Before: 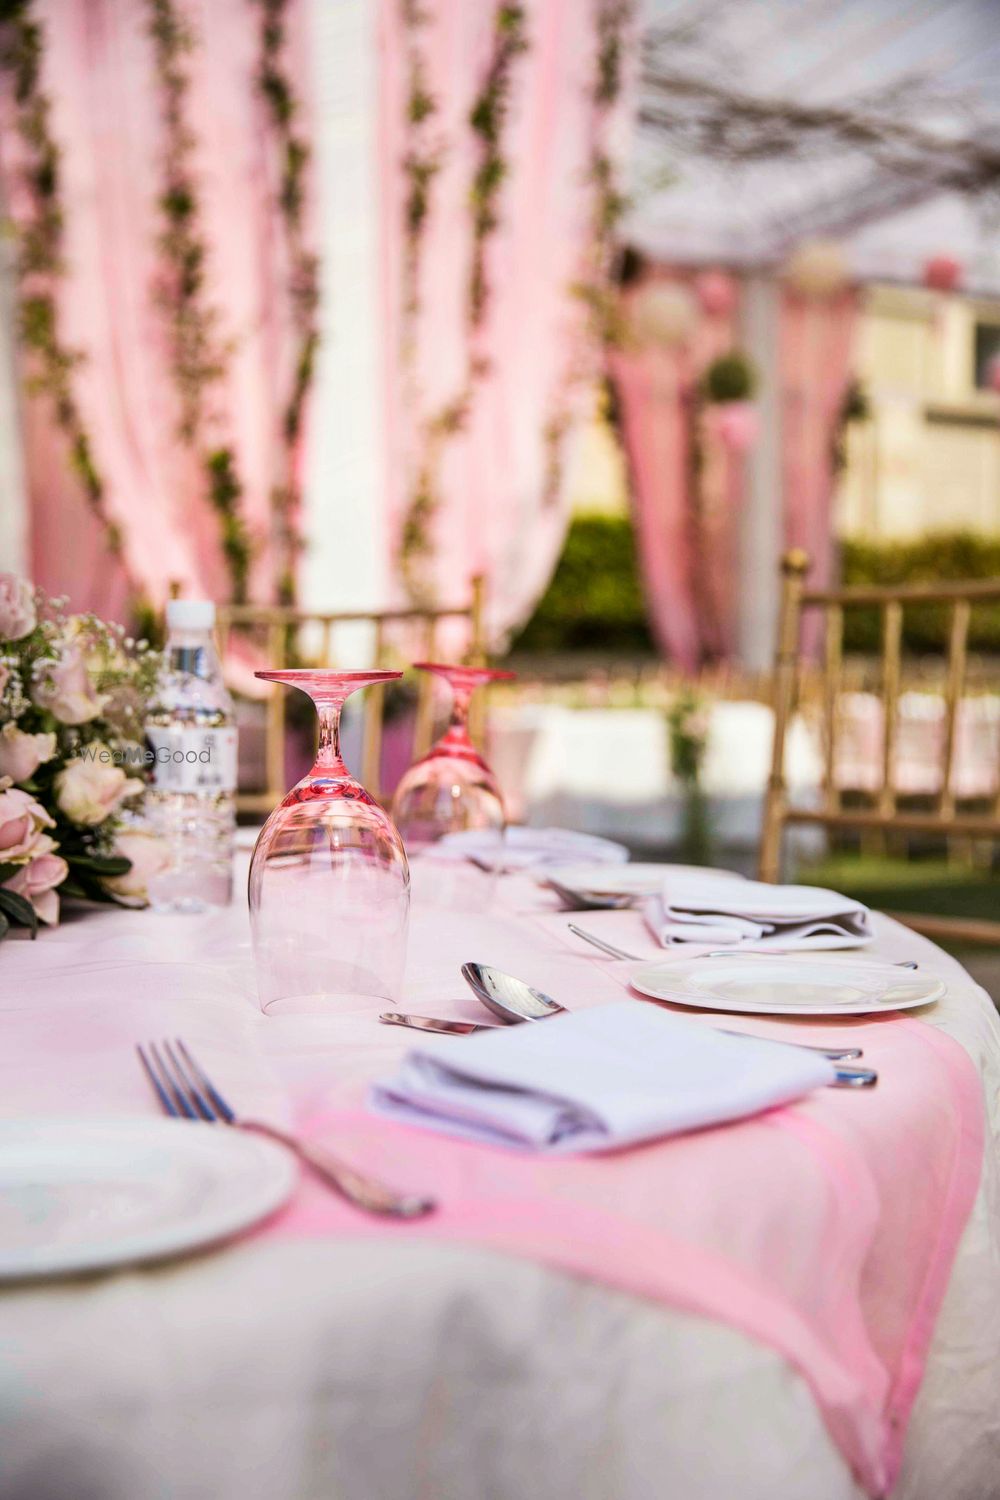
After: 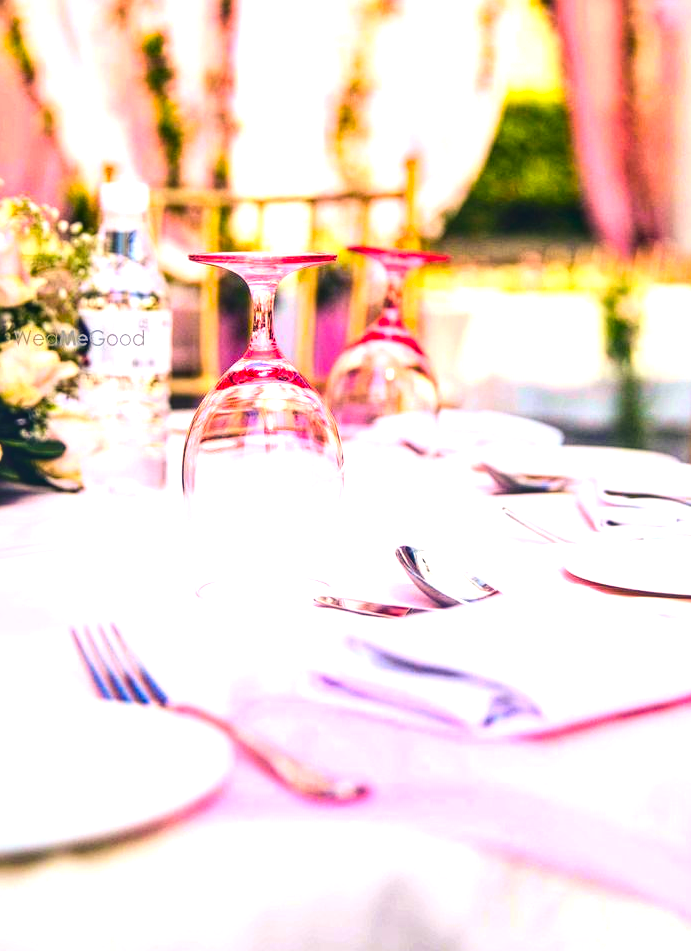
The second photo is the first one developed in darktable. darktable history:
local contrast: detail 130%
color balance rgb: shadows lift › luminance -41.092%, shadows lift › chroma 14.325%, shadows lift › hue 261.12°, perceptual saturation grading › global saturation 0.776%, global vibrance 39.712%
crop: left 6.605%, top 27.848%, right 24.242%, bottom 8.75%
exposure: black level correction -0.005, exposure 1 EV, compensate highlight preservation false
contrast brightness saturation: contrast 0.182, saturation 0.301
